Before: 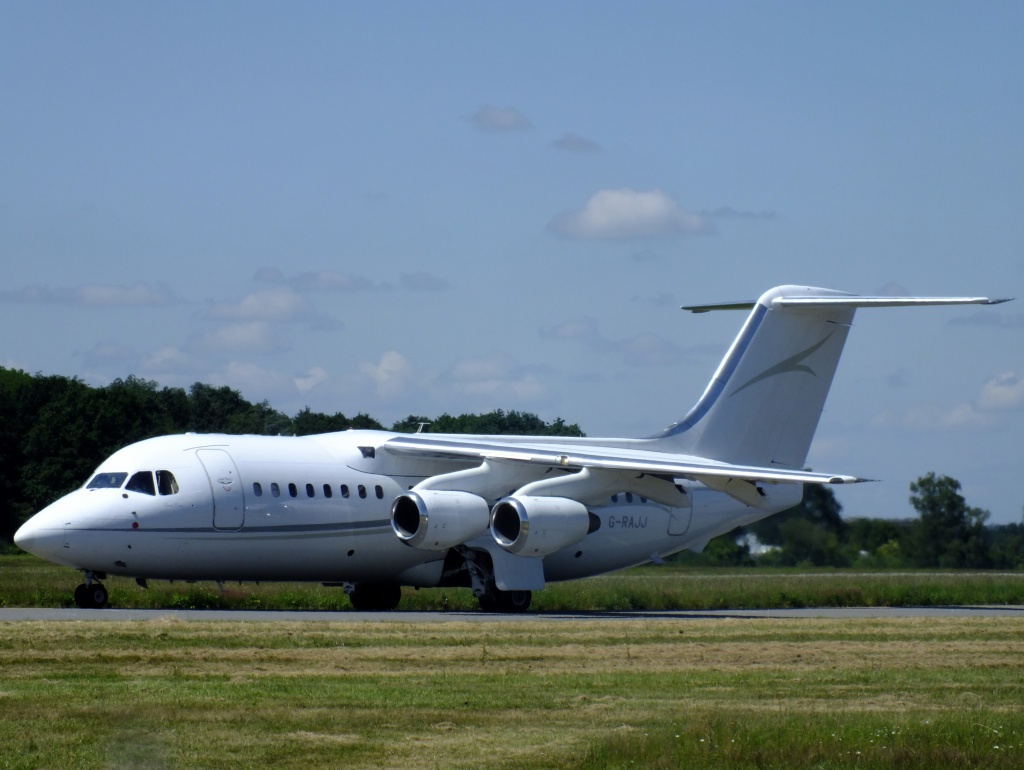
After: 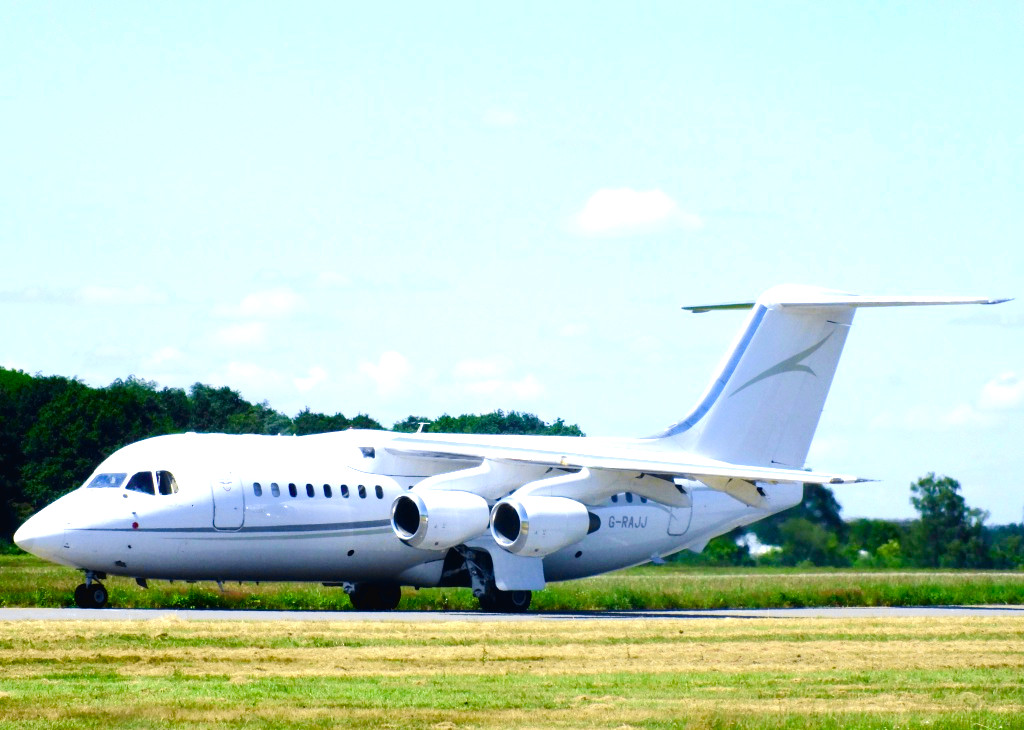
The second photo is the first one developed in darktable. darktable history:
tone curve: curves: ch0 [(0, 0.018) (0.061, 0.041) (0.205, 0.191) (0.289, 0.292) (0.39, 0.424) (0.493, 0.551) (0.666, 0.743) (0.795, 0.841) (1, 0.998)]; ch1 [(0, 0) (0.385, 0.343) (0.439, 0.415) (0.494, 0.498) (0.501, 0.501) (0.51, 0.496) (0.548, 0.554) (0.586, 0.61) (0.684, 0.658) (0.783, 0.804) (1, 1)]; ch2 [(0, 0) (0.304, 0.31) (0.403, 0.399) (0.441, 0.428) (0.47, 0.469) (0.498, 0.496) (0.524, 0.538) (0.566, 0.588) (0.648, 0.665) (0.697, 0.699) (1, 1)], color space Lab, independent channels, preserve colors none
crop and rotate: top 0.014%, bottom 5.158%
exposure: black level correction 0, exposure 1.757 EV, compensate exposure bias true, compensate highlight preservation false
color balance rgb: highlights gain › chroma 1.4%, highlights gain › hue 51.6°, linear chroma grading › global chroma 0.437%, perceptual saturation grading › global saturation 44.625%, perceptual saturation grading › highlights -50.393%, perceptual saturation grading › shadows 30.359%, global vibrance 20%
